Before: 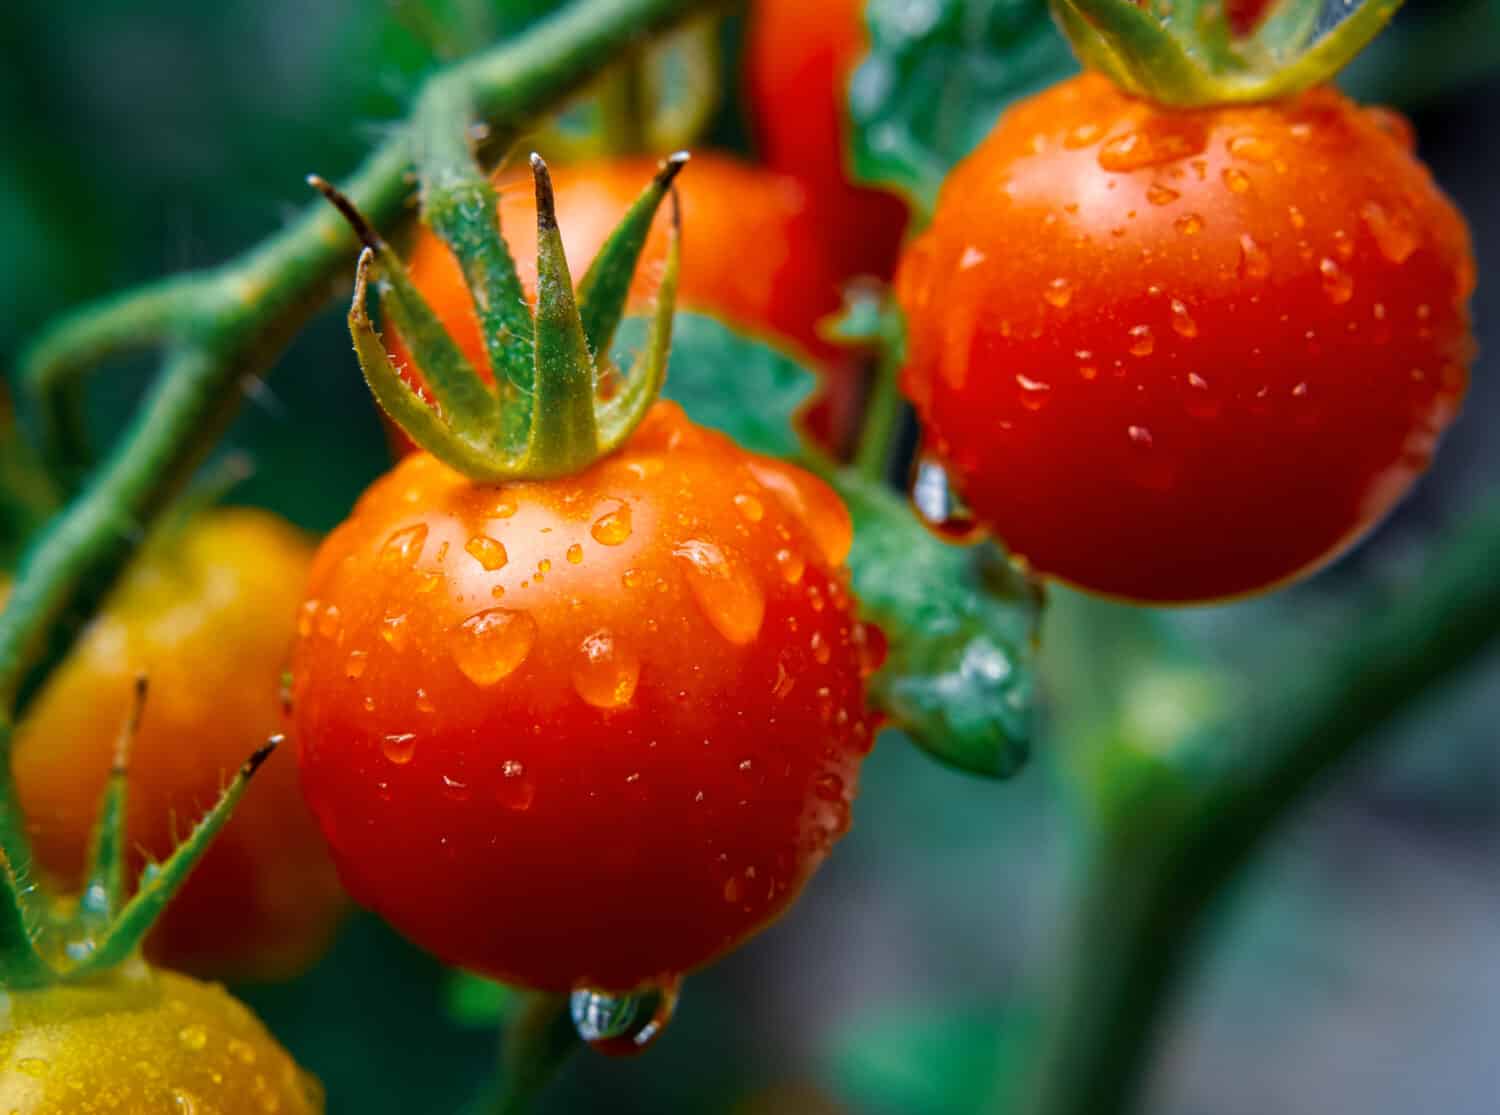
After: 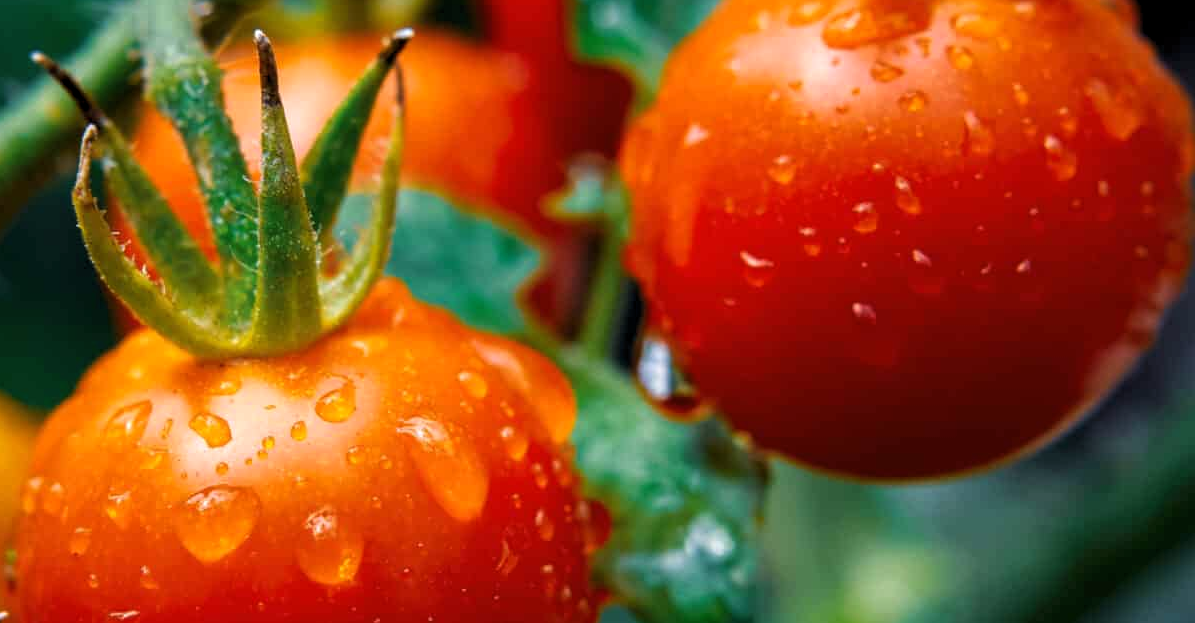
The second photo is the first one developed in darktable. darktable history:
levels: levels [0.031, 0.5, 0.969]
crop: left 18.419%, top 11.11%, right 1.913%, bottom 33.002%
